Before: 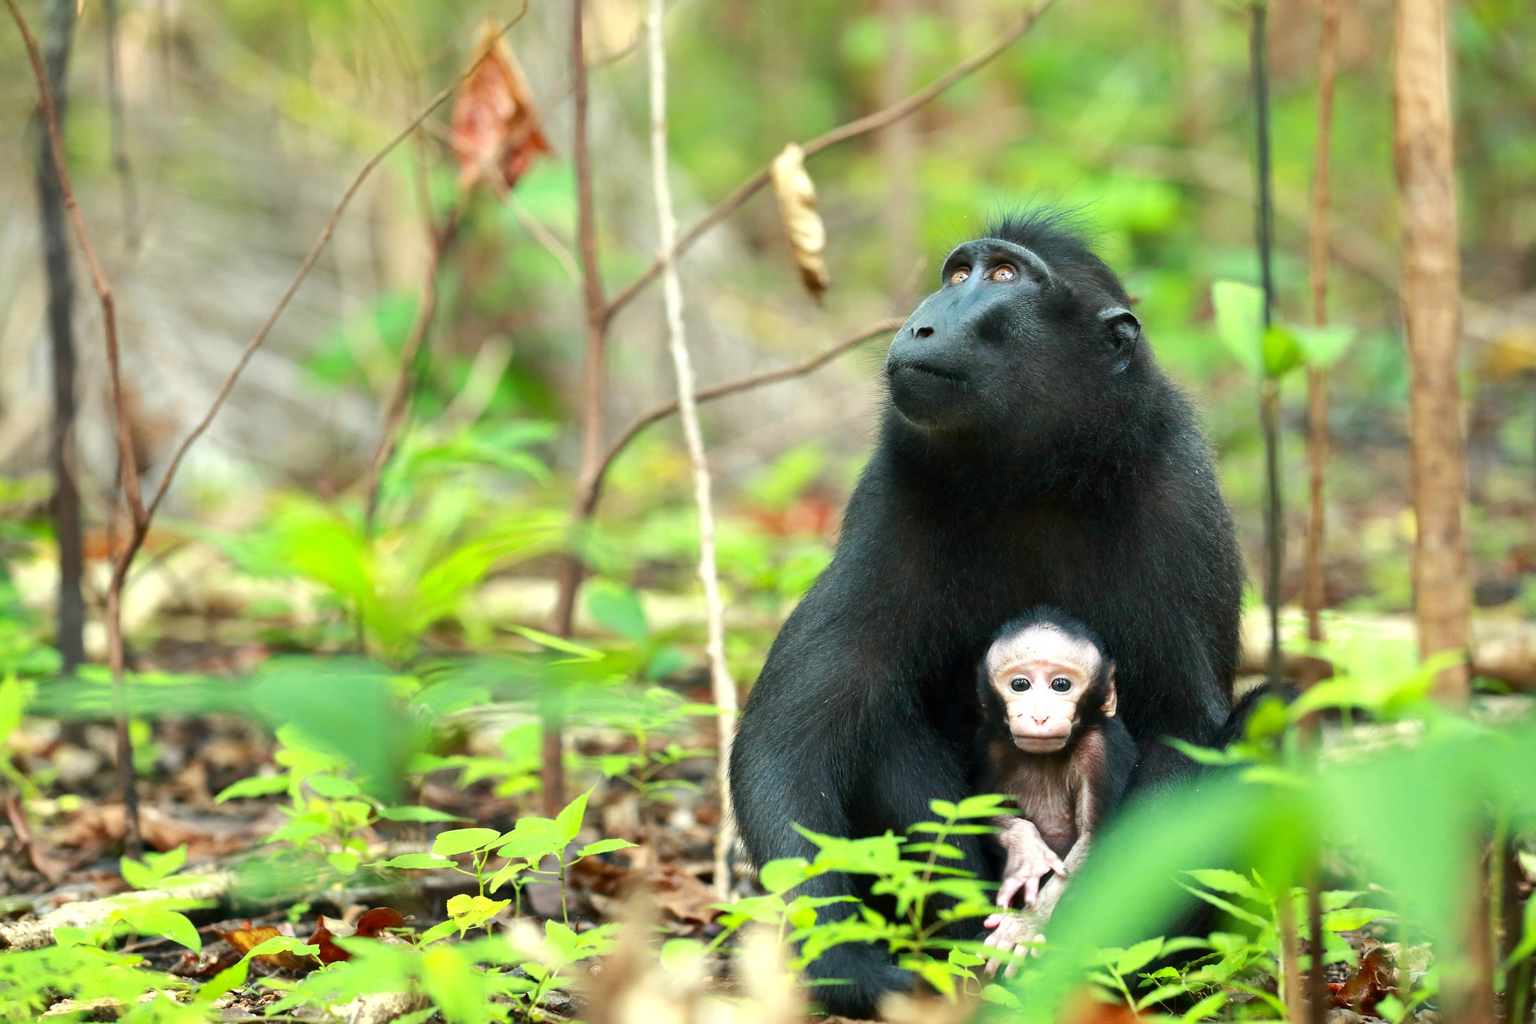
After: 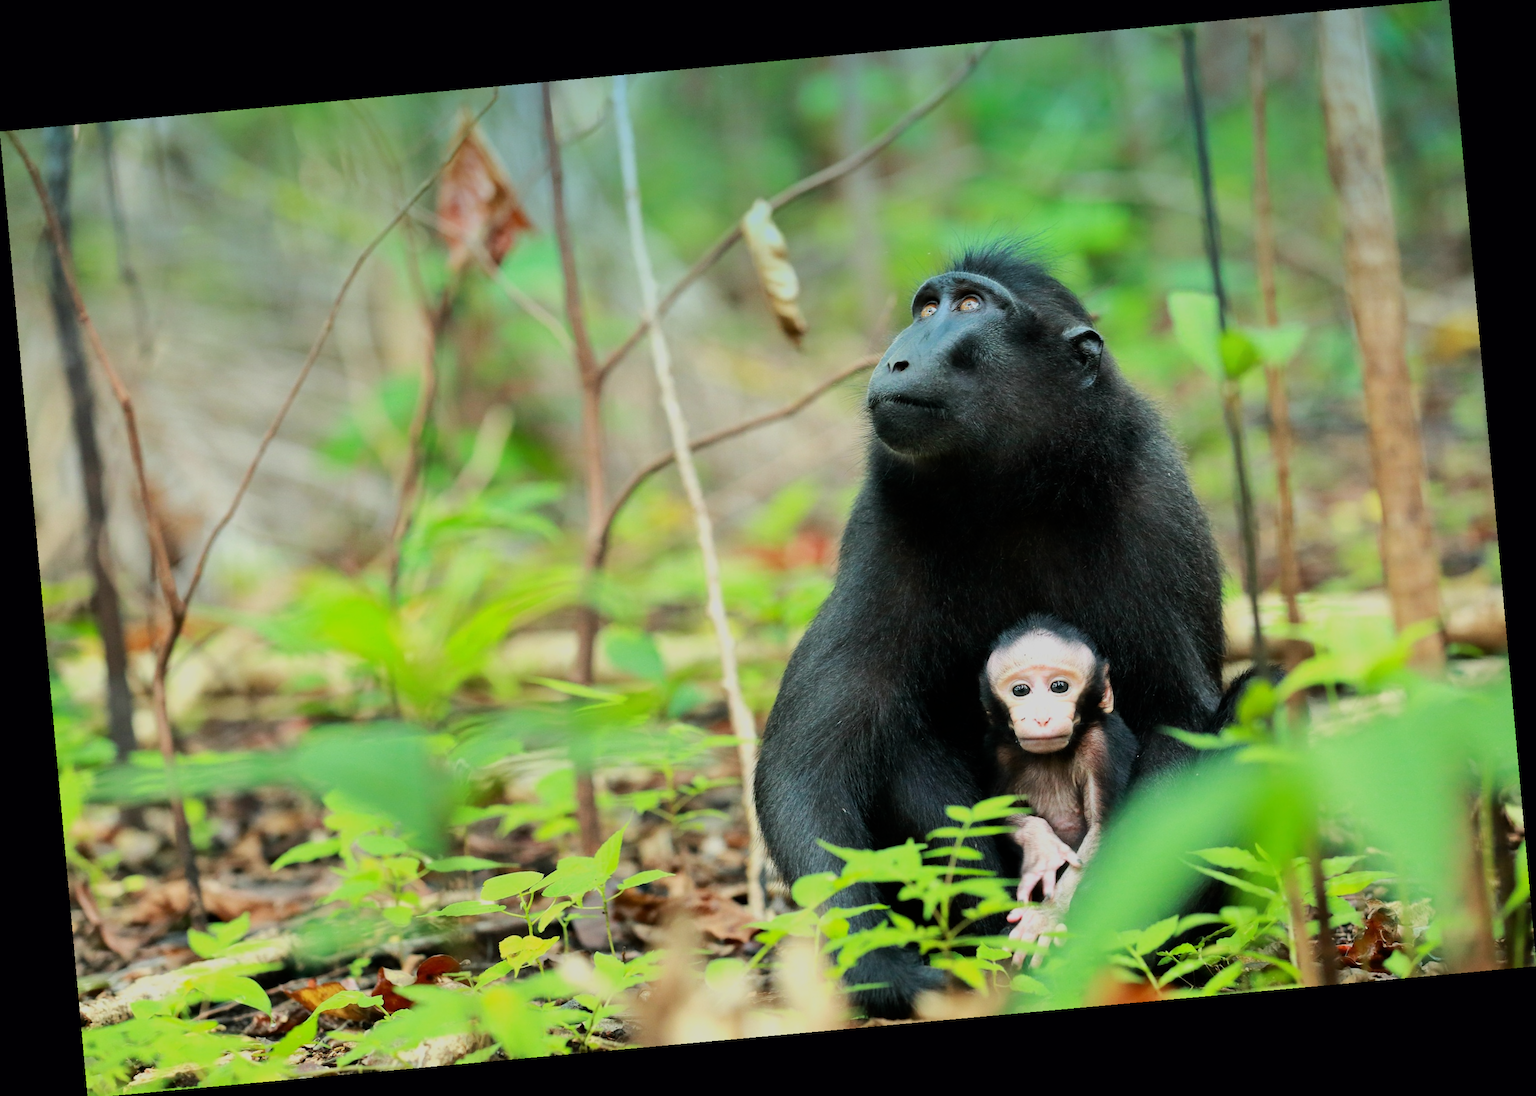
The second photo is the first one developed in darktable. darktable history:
filmic rgb: black relative exposure -7.65 EV, white relative exposure 4.56 EV, hardness 3.61, color science v6 (2022)
graduated density: density 2.02 EV, hardness 44%, rotation 0.374°, offset 8.21, hue 208.8°, saturation 97%
rotate and perspective: rotation -5.2°, automatic cropping off
